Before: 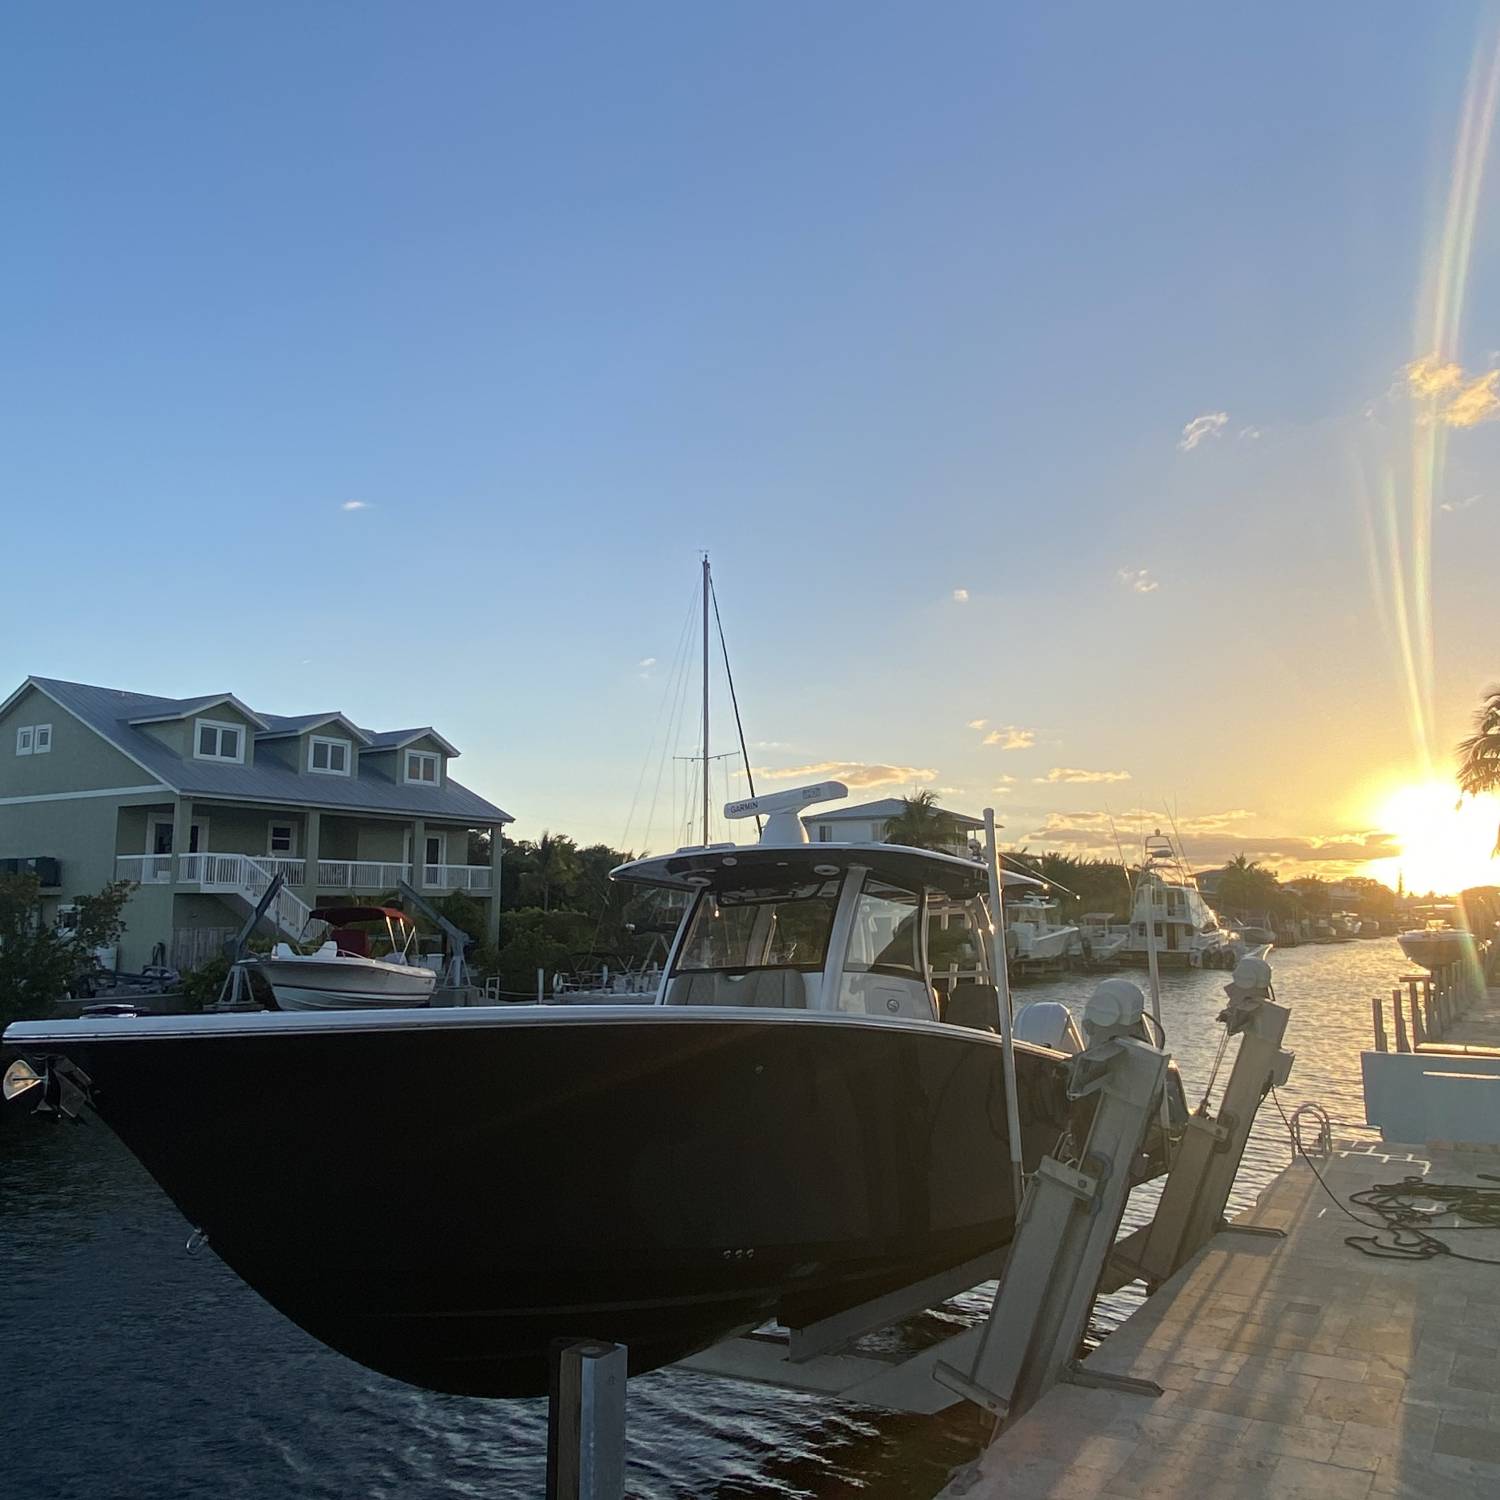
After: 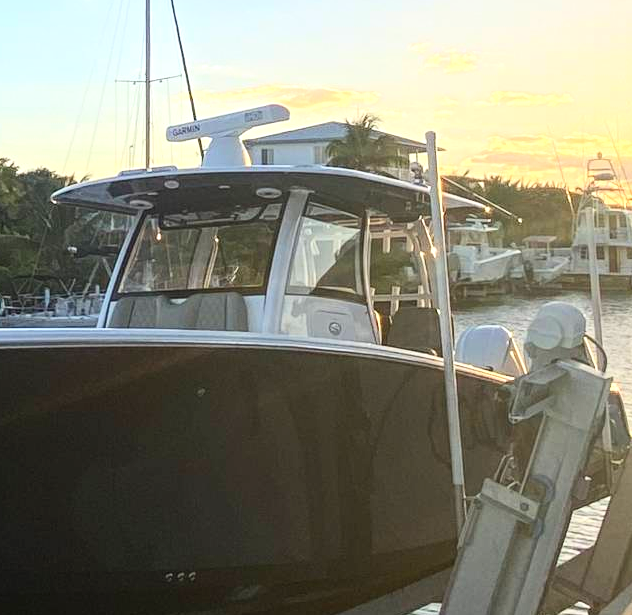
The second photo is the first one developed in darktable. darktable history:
contrast brightness saturation: contrast 0.2, brightness 0.16, saturation 0.22
exposure: black level correction 0, exposure 0.7 EV, compensate exposure bias true, compensate highlight preservation false
local contrast: detail 110%
crop: left 37.221%, top 45.169%, right 20.63%, bottom 13.777%
